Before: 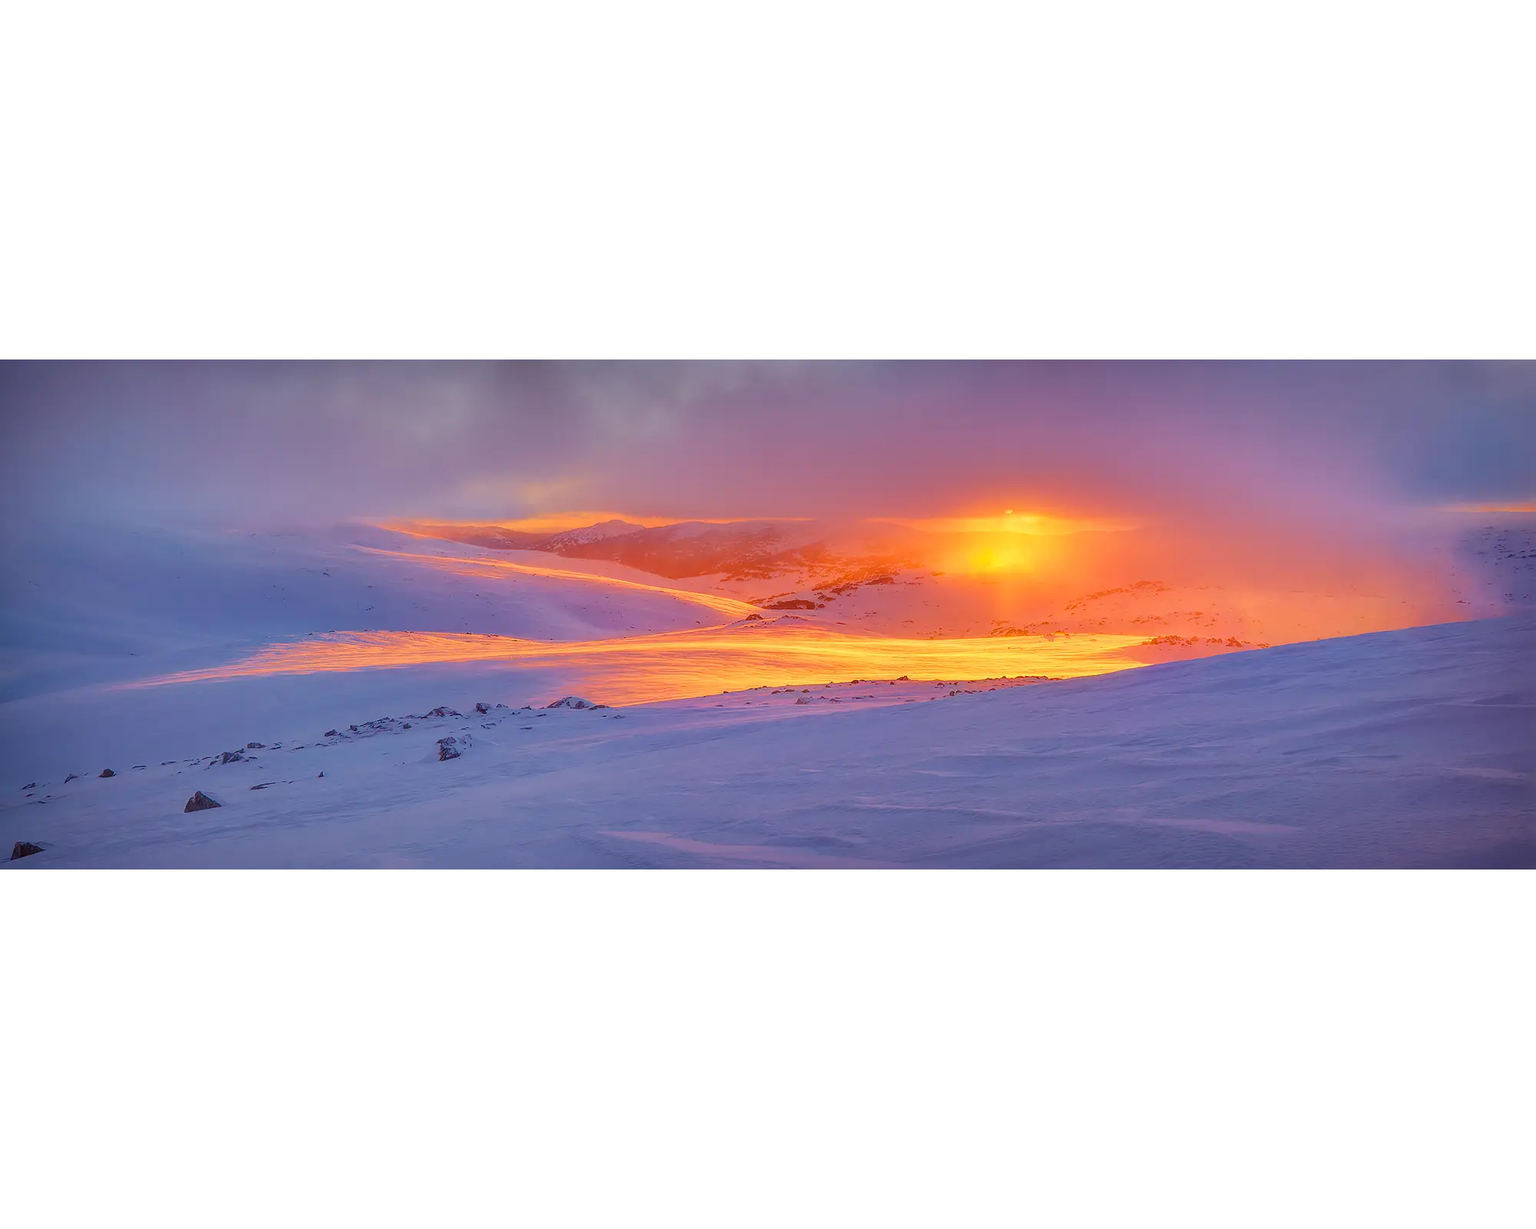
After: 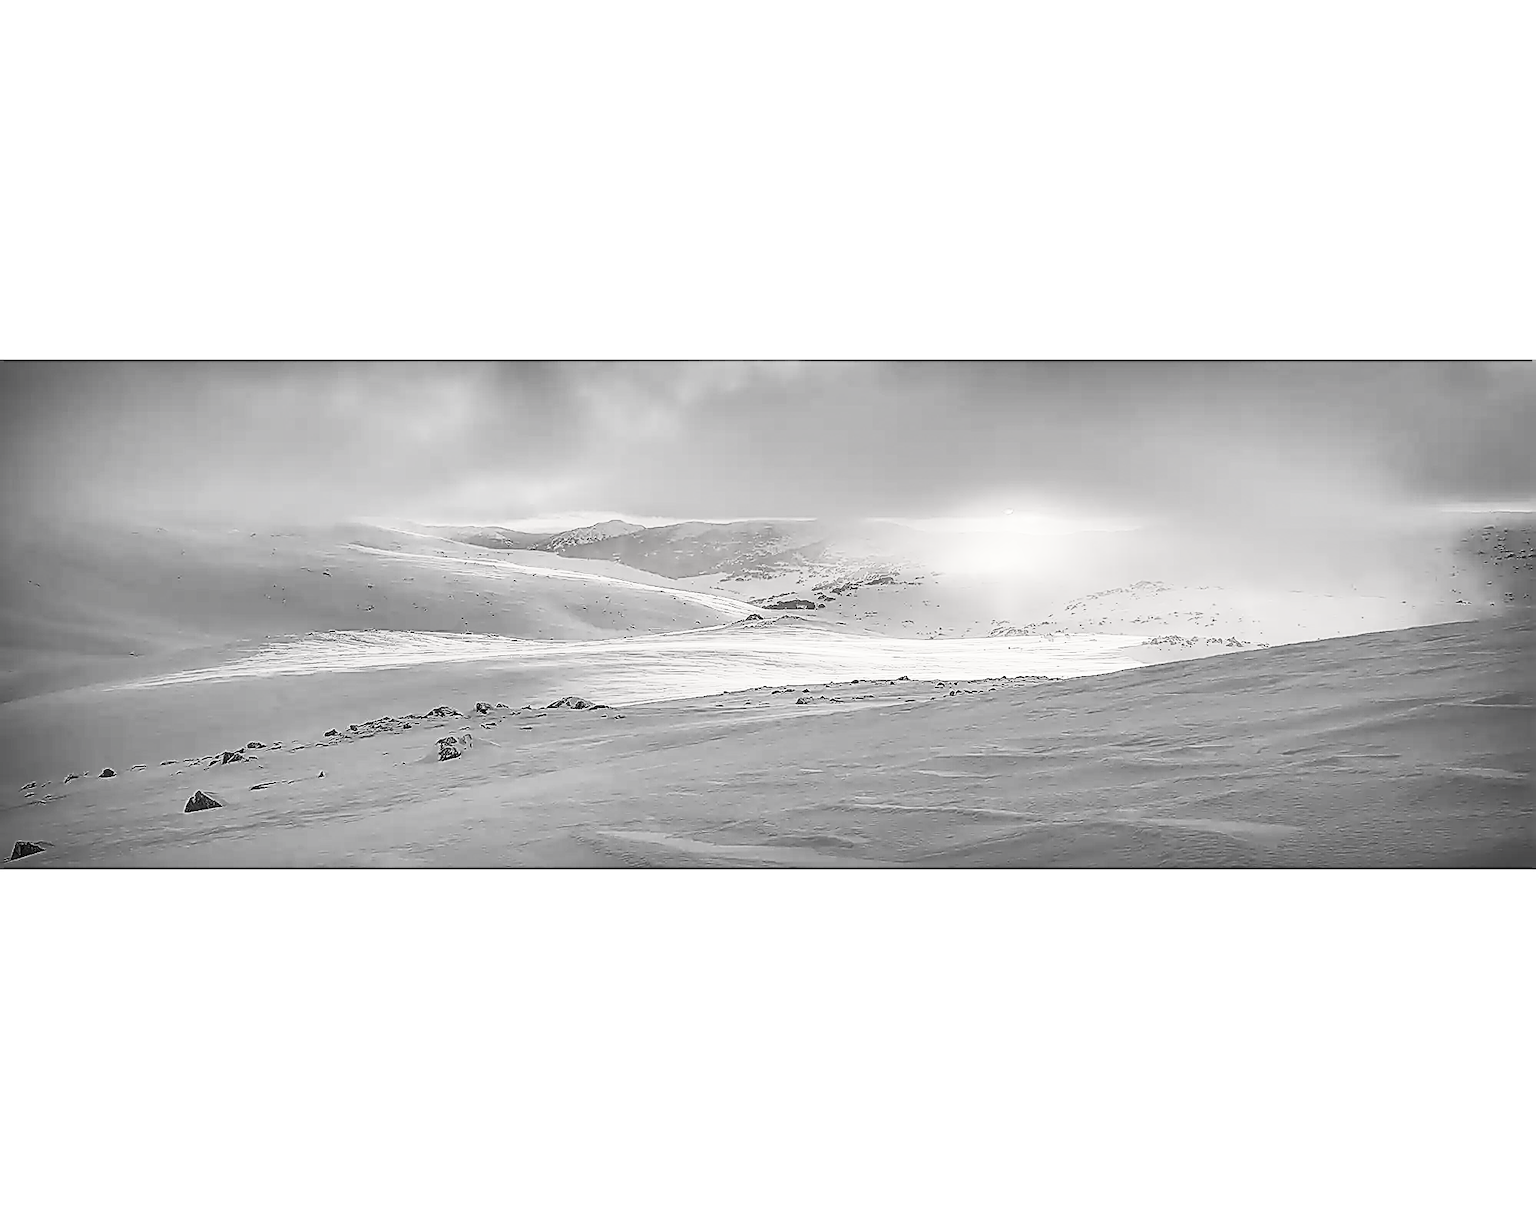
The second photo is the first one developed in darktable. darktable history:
sharpen: amount 1.854
contrast brightness saturation: contrast 0.528, brightness 0.485, saturation -0.986
